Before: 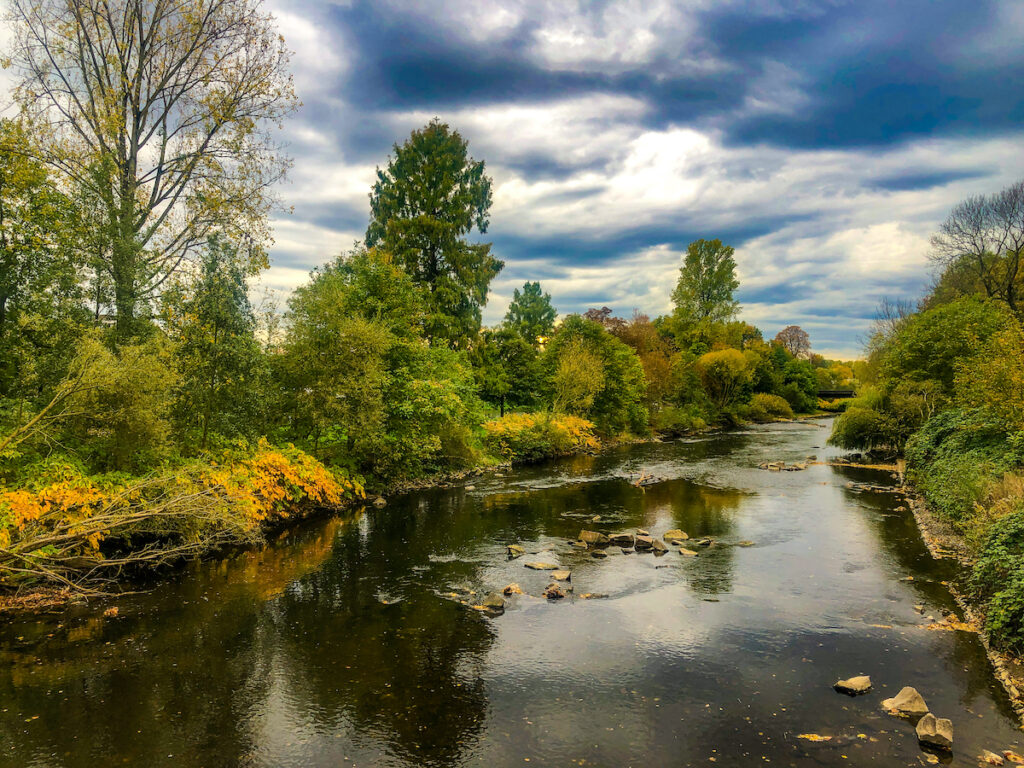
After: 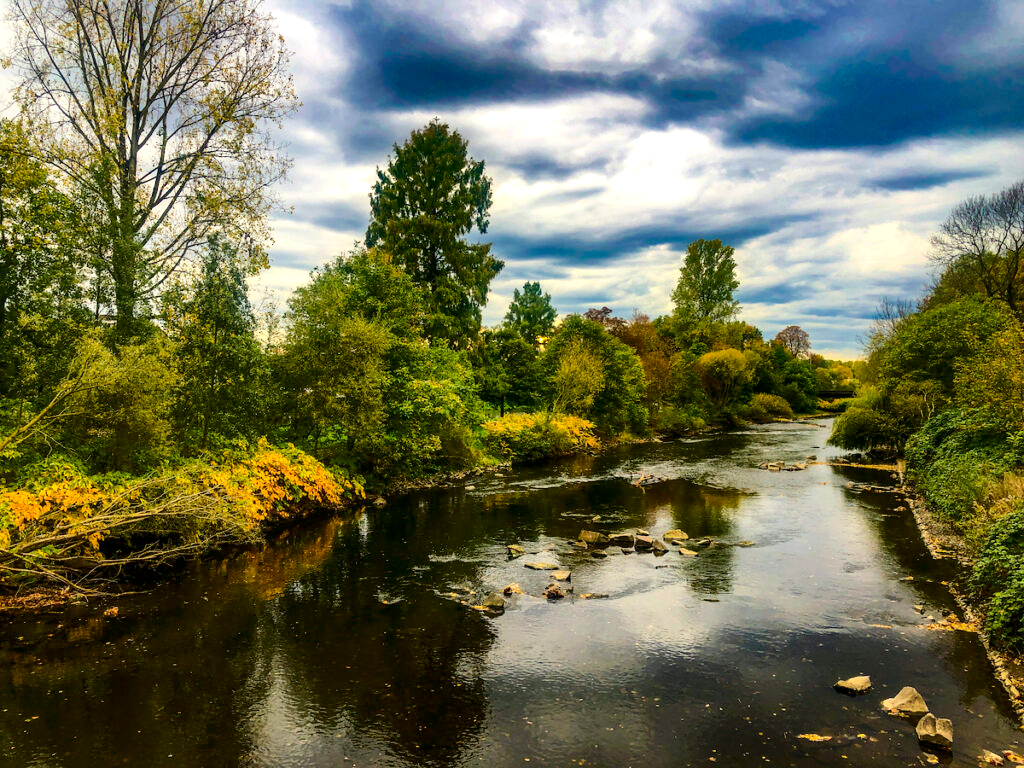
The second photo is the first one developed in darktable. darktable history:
exposure: exposure 0.221 EV, compensate highlight preservation false
contrast brightness saturation: contrast 0.197, brightness -0.11, saturation 0.105
base curve: curves: ch0 [(0, 0) (0.283, 0.295) (1, 1)], preserve colors none
